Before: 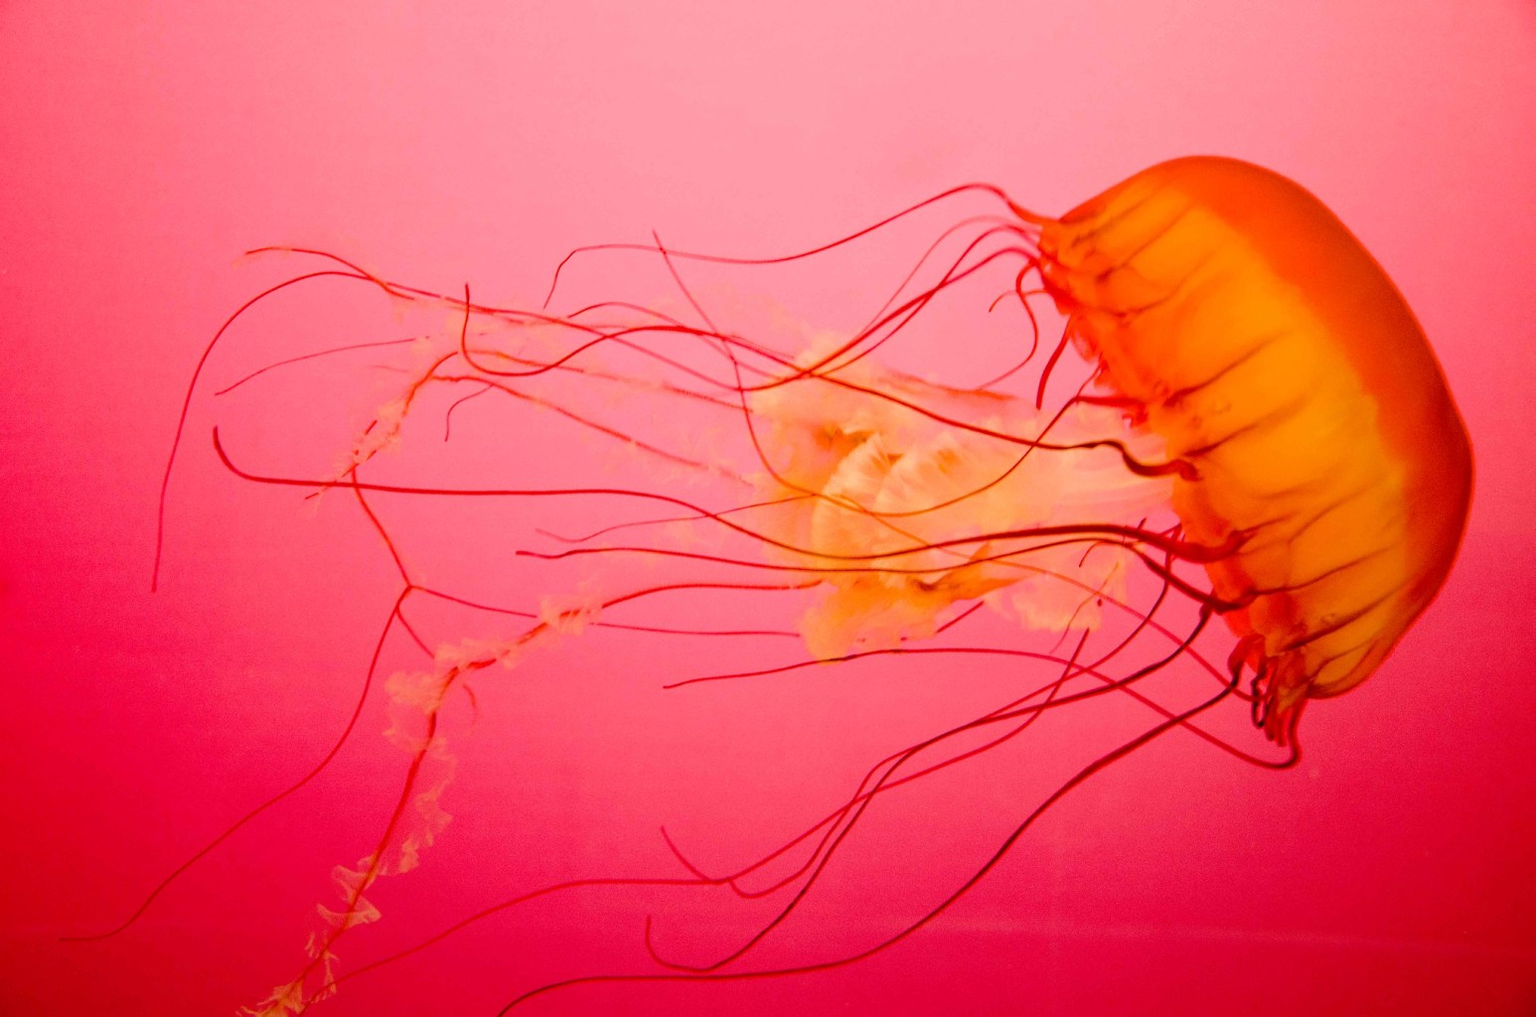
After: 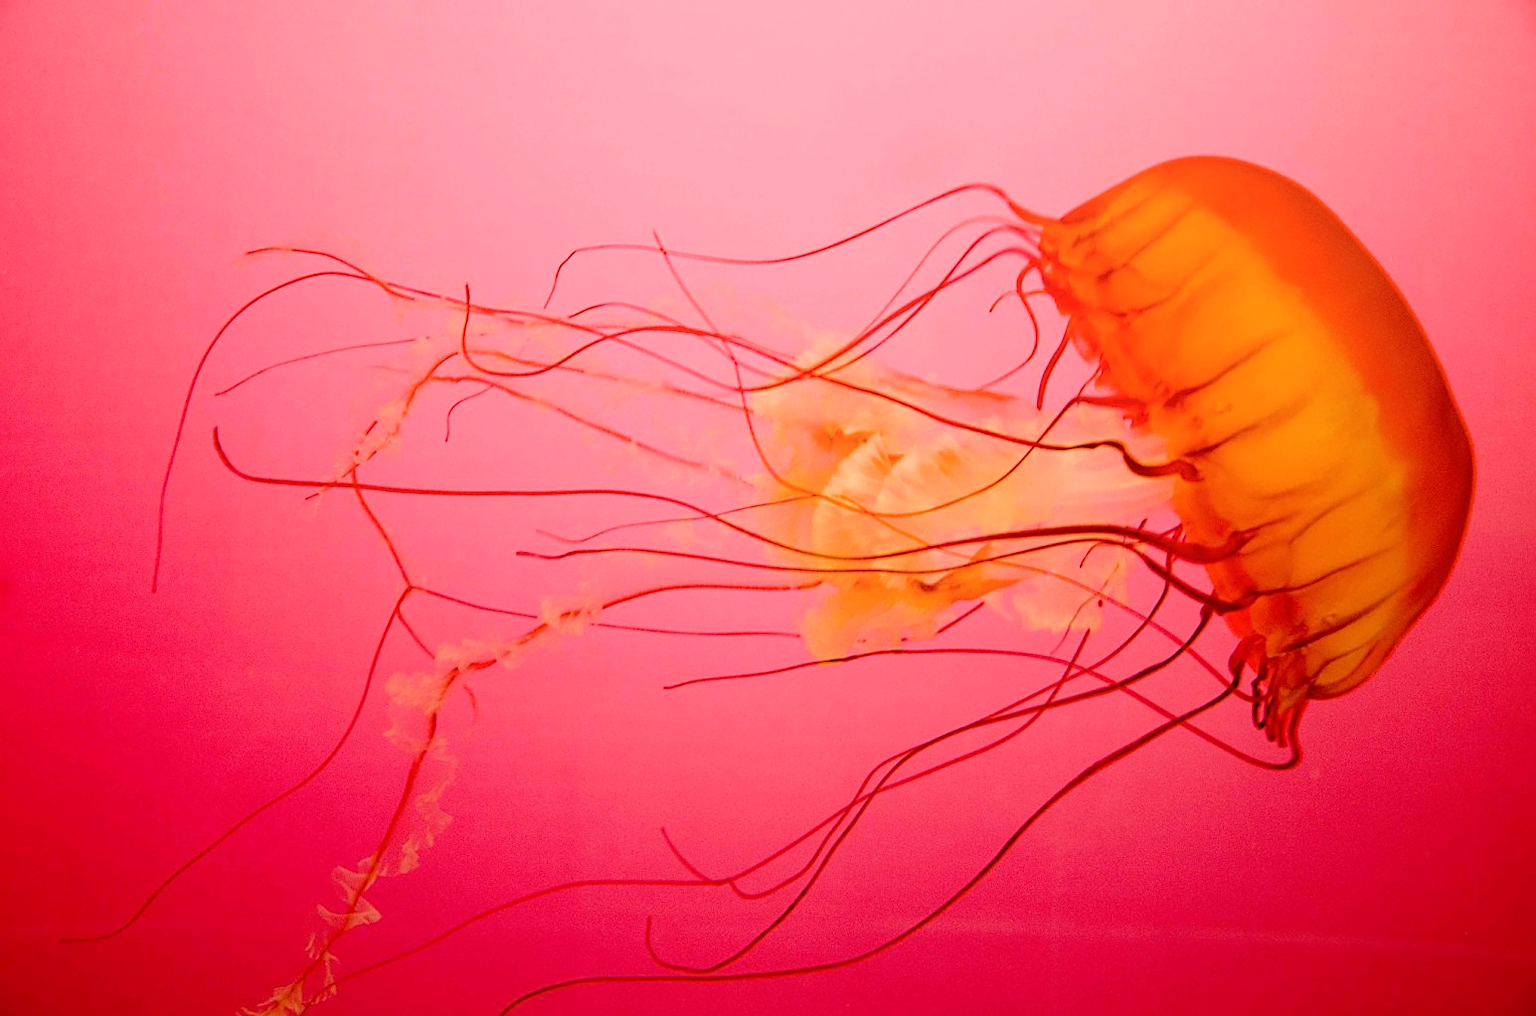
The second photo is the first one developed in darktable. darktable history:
sharpen: on, module defaults
shadows and highlights: shadows -23.08, highlights 46.15, soften with gaussian
crop: top 0.05%, bottom 0.098%
